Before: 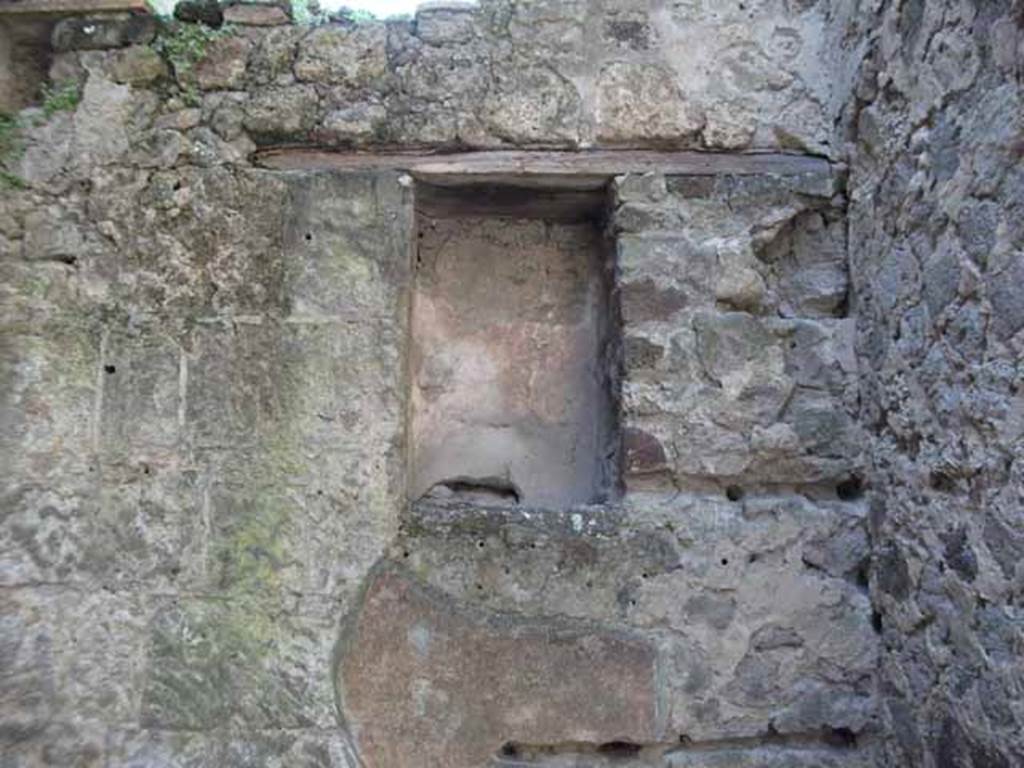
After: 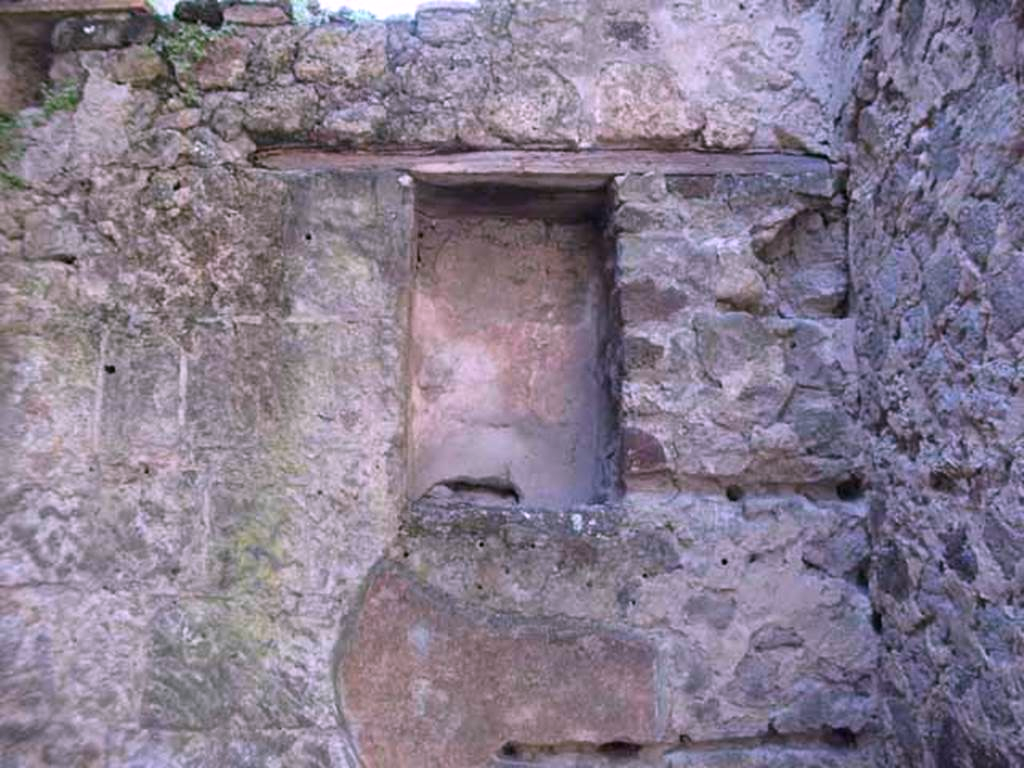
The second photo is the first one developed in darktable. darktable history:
white balance: red 1.066, blue 1.119
contrast brightness saturation: contrast 0.08, saturation 0.2
